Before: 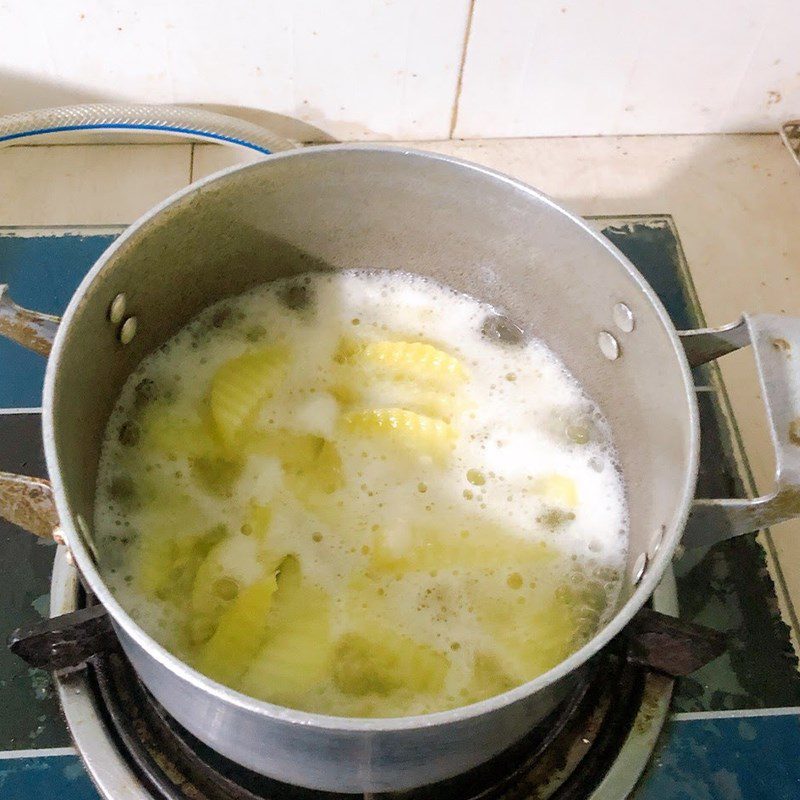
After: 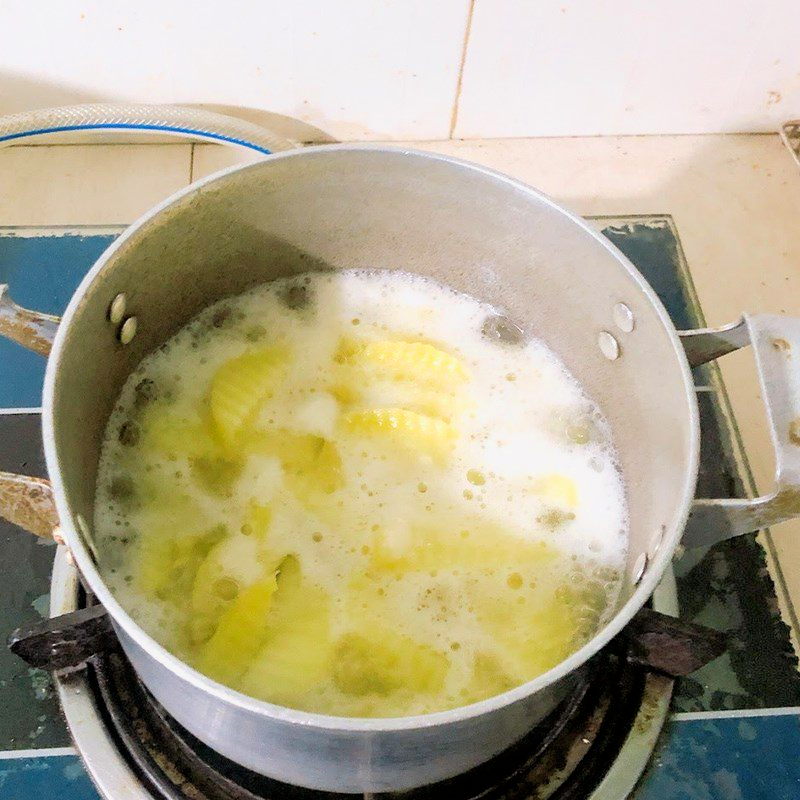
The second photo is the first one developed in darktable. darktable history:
filmic rgb: middle gray luminance 18.38%, black relative exposure -8.91 EV, white relative exposure 3.74 EV, target black luminance 0%, hardness 4.89, latitude 68.26%, contrast 0.954, highlights saturation mix 20.03%, shadows ↔ highlights balance 20.91%, color science v6 (2022)
exposure: black level correction 0, exposure 0.699 EV, compensate exposure bias true, compensate highlight preservation false
